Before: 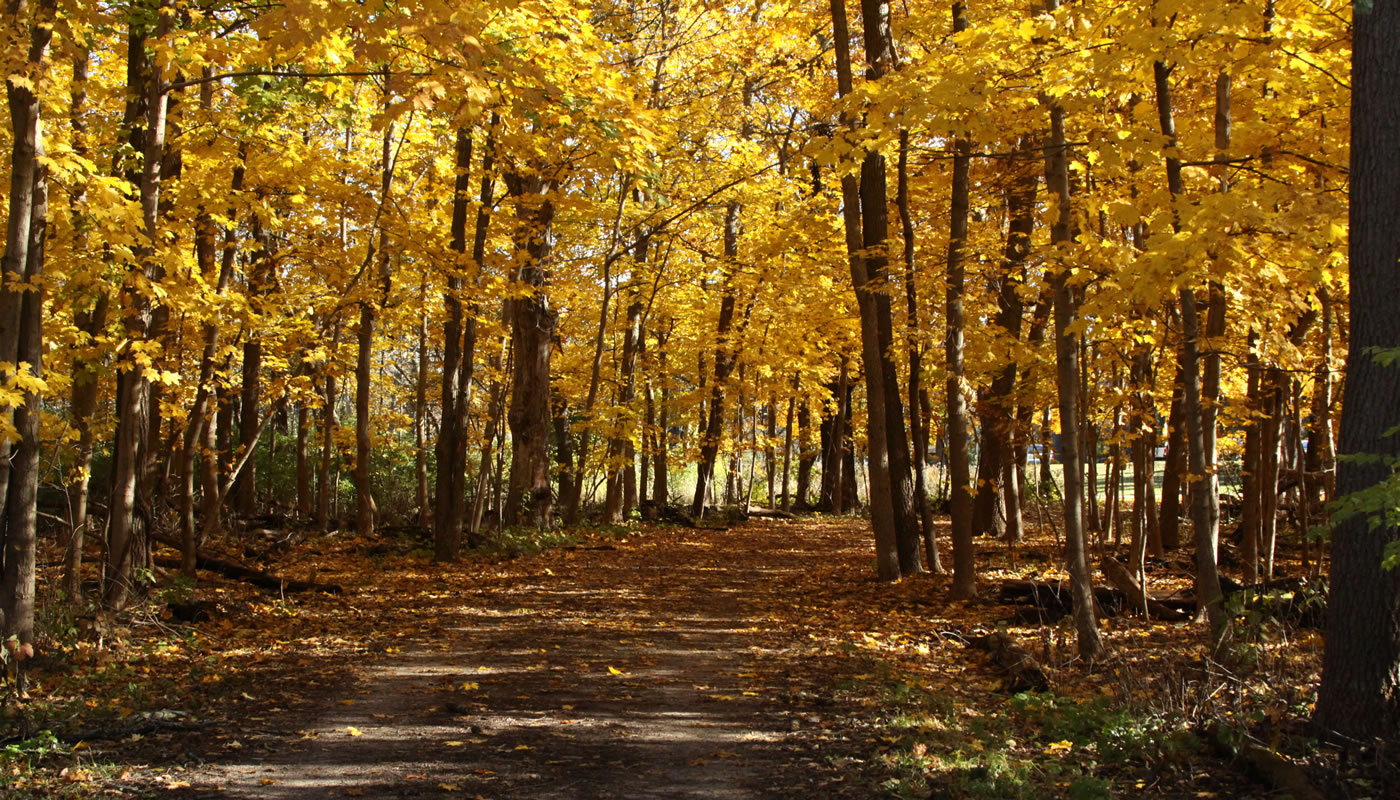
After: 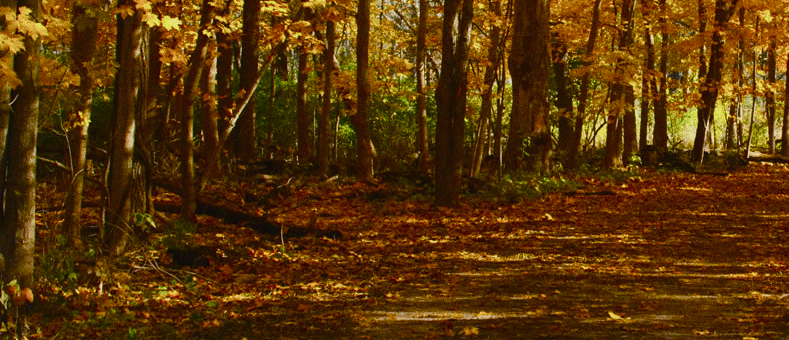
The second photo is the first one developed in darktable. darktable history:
grain: coarseness 0.09 ISO, strength 40%
color balance: input saturation 134.34%, contrast -10.04%, contrast fulcrum 19.67%, output saturation 133.51%
crop: top 44.483%, right 43.593%, bottom 12.892%
color balance rgb: shadows lift › luminance -10%, shadows lift › chroma 1%, shadows lift › hue 113°, power › luminance -15%, highlights gain › chroma 0.2%, highlights gain › hue 333°, global offset › luminance 0.5%, perceptual saturation grading › global saturation 20%, perceptual saturation grading › highlights -50%, perceptual saturation grading › shadows 25%, contrast -10%
